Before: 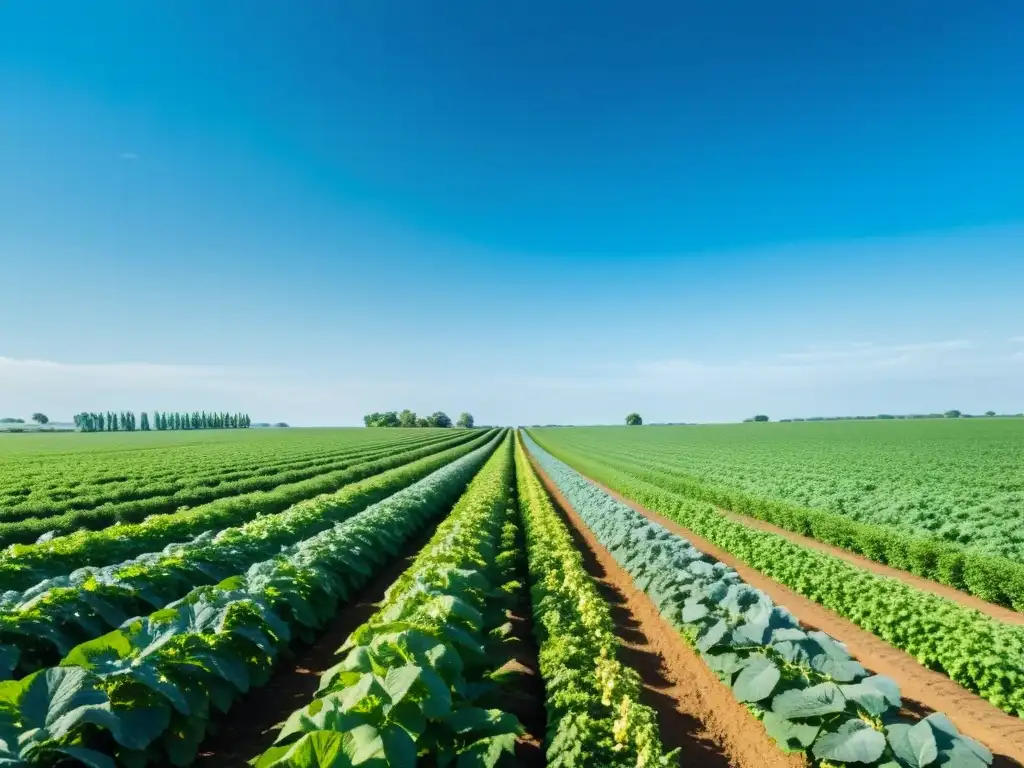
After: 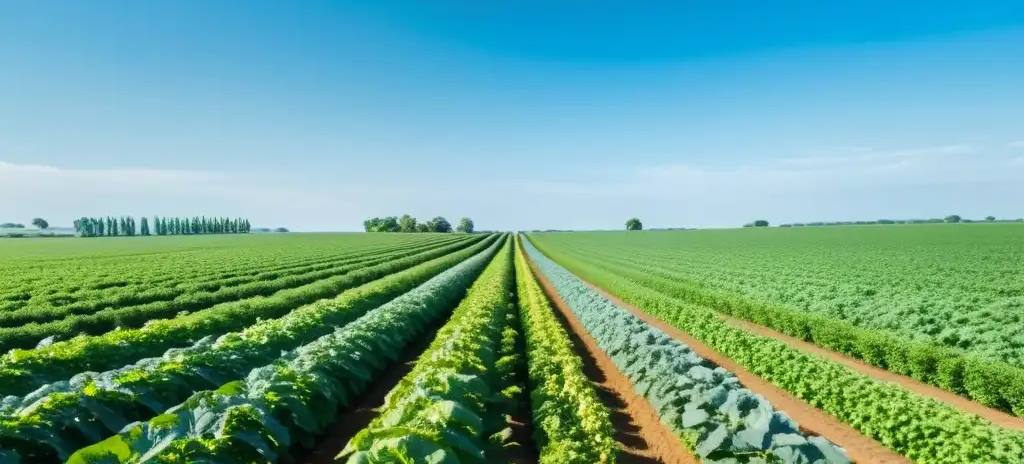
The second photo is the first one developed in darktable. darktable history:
crop and rotate: top 25.44%, bottom 14.046%
